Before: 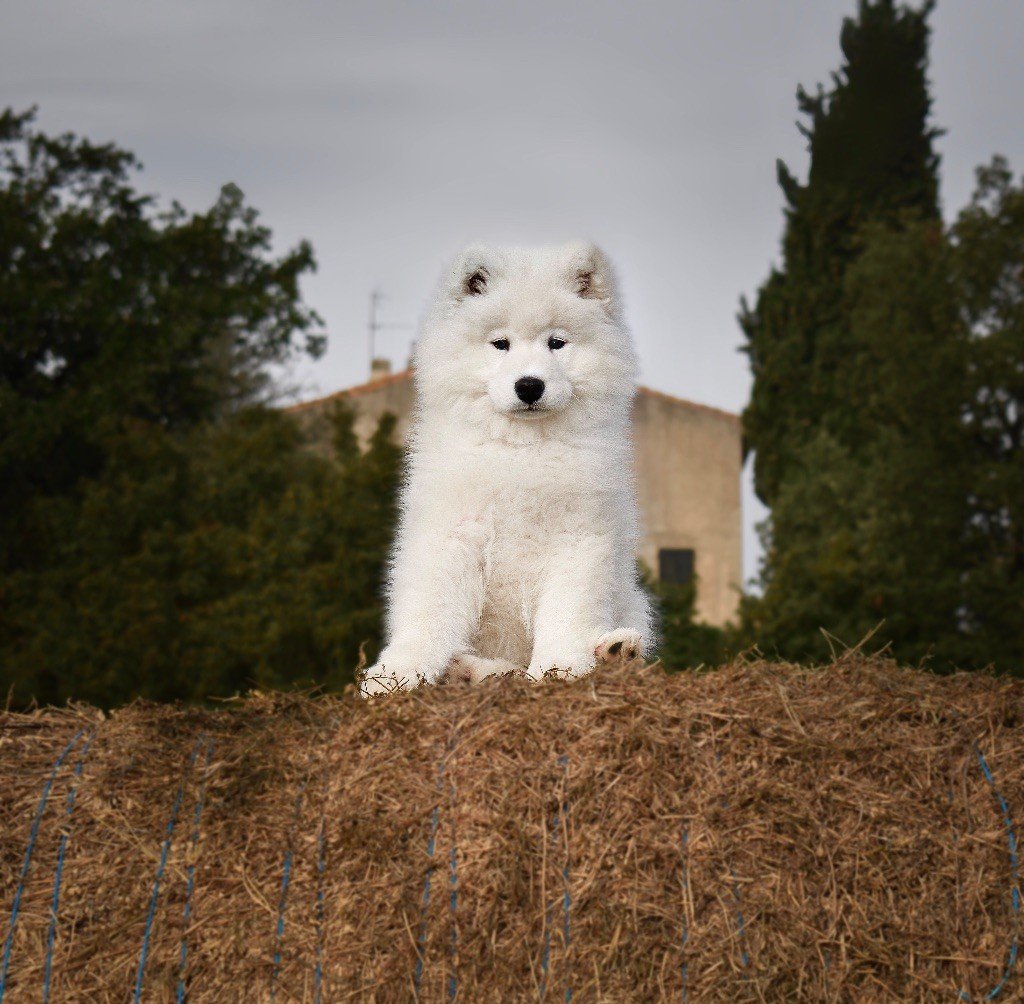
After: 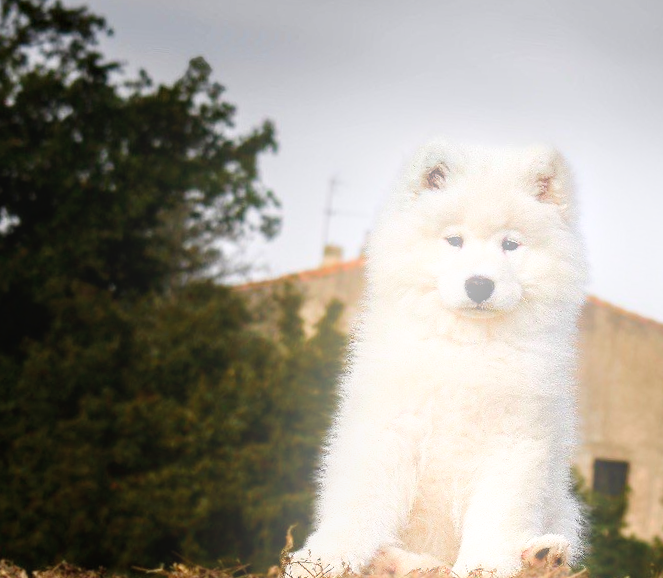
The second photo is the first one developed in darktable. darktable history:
local contrast: on, module defaults
bloom: size 16%, threshold 98%, strength 20%
crop and rotate: angle -4.99°, left 2.122%, top 6.945%, right 27.566%, bottom 30.519%
tone curve: curves: ch0 [(0, 0) (0.003, 0.025) (0.011, 0.025) (0.025, 0.029) (0.044, 0.035) (0.069, 0.053) (0.1, 0.083) (0.136, 0.118) (0.177, 0.163) (0.224, 0.22) (0.277, 0.295) (0.335, 0.371) (0.399, 0.444) (0.468, 0.524) (0.543, 0.618) (0.623, 0.702) (0.709, 0.79) (0.801, 0.89) (0.898, 0.973) (1, 1)], preserve colors none
